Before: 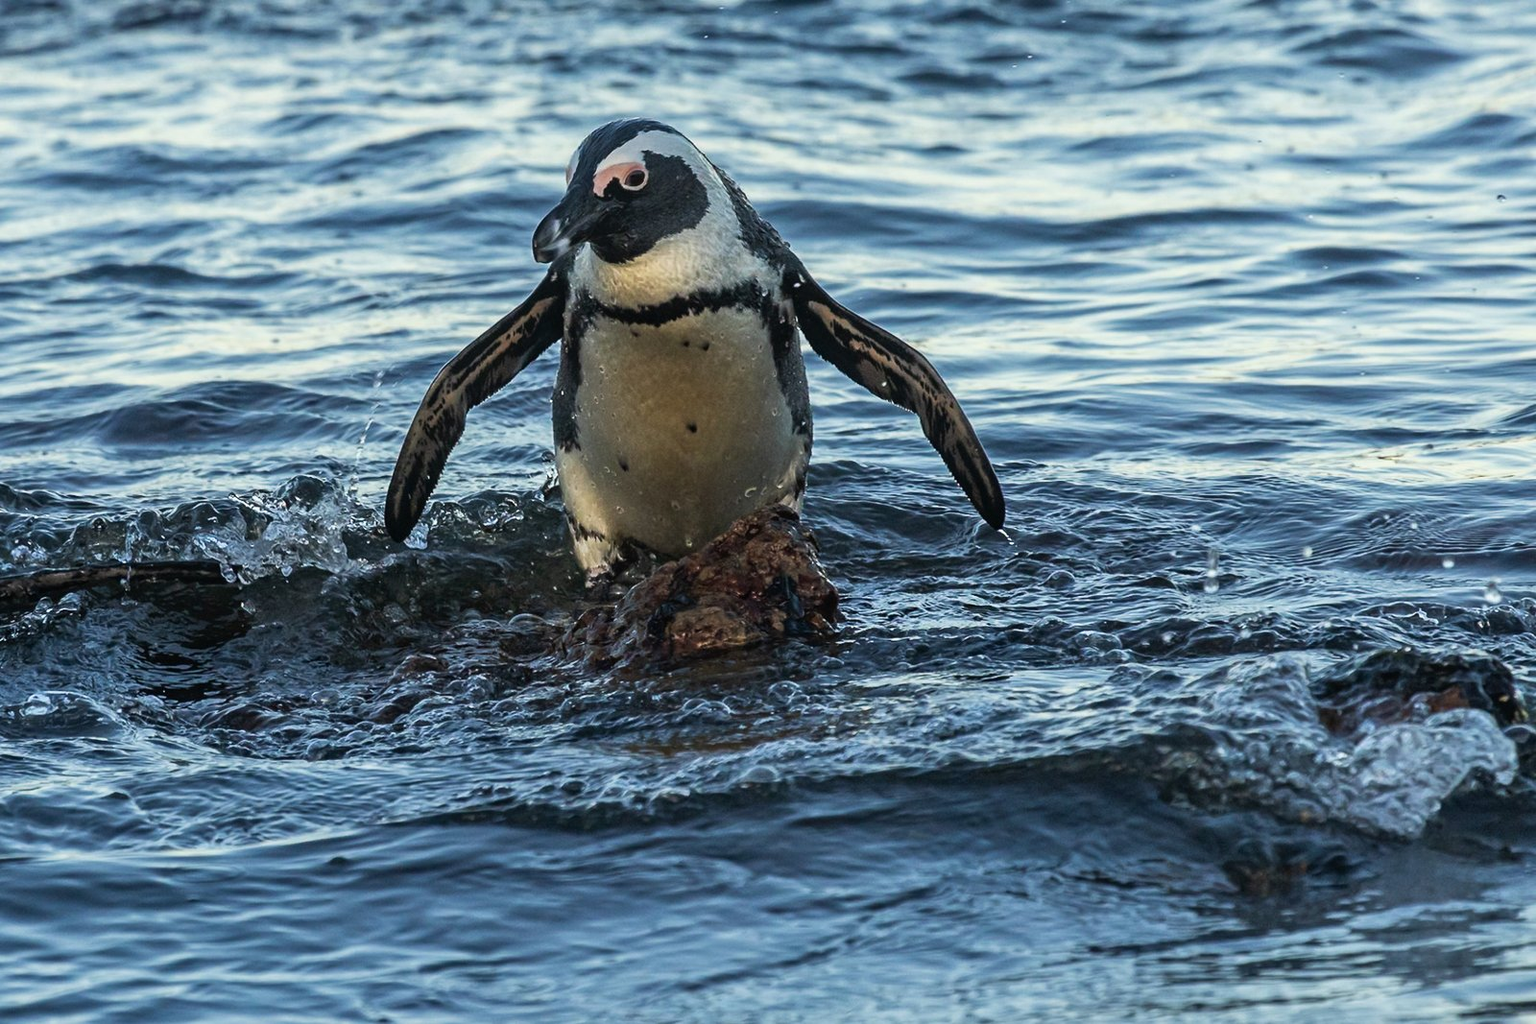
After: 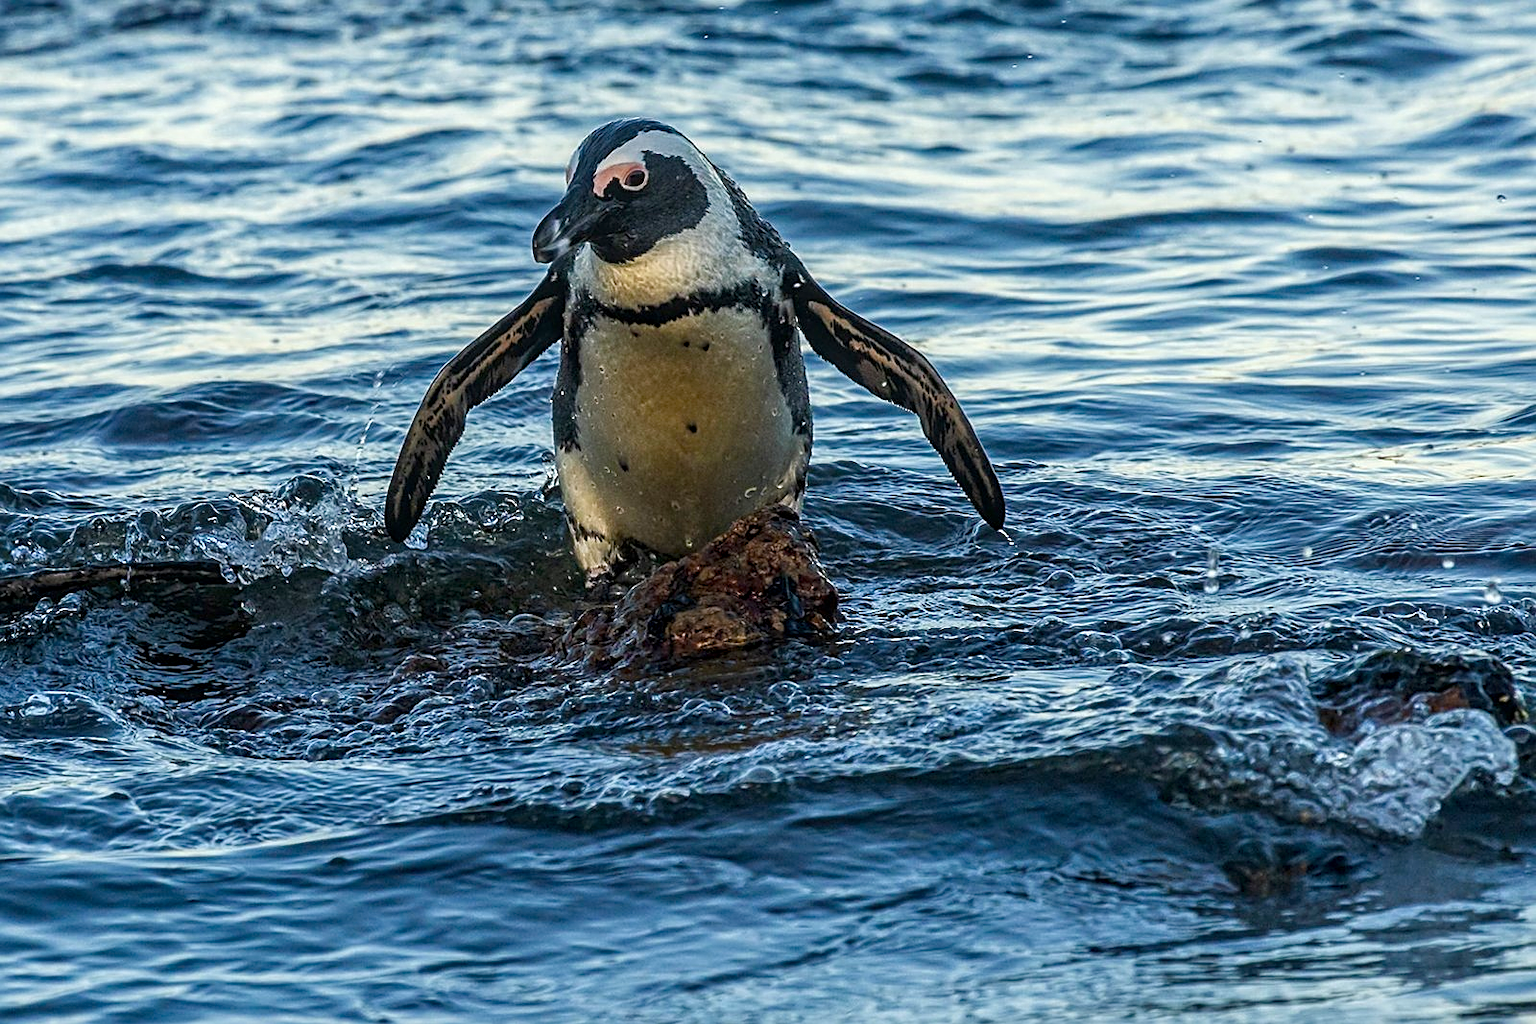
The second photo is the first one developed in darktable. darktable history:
local contrast: on, module defaults
color balance rgb: highlights gain › chroma 0.223%, highlights gain › hue 330.23°, linear chroma grading › global chroma 9.052%, perceptual saturation grading › global saturation 20%, perceptual saturation grading › highlights -25.68%, perceptual saturation grading › shadows 25.17%
sharpen: on, module defaults
